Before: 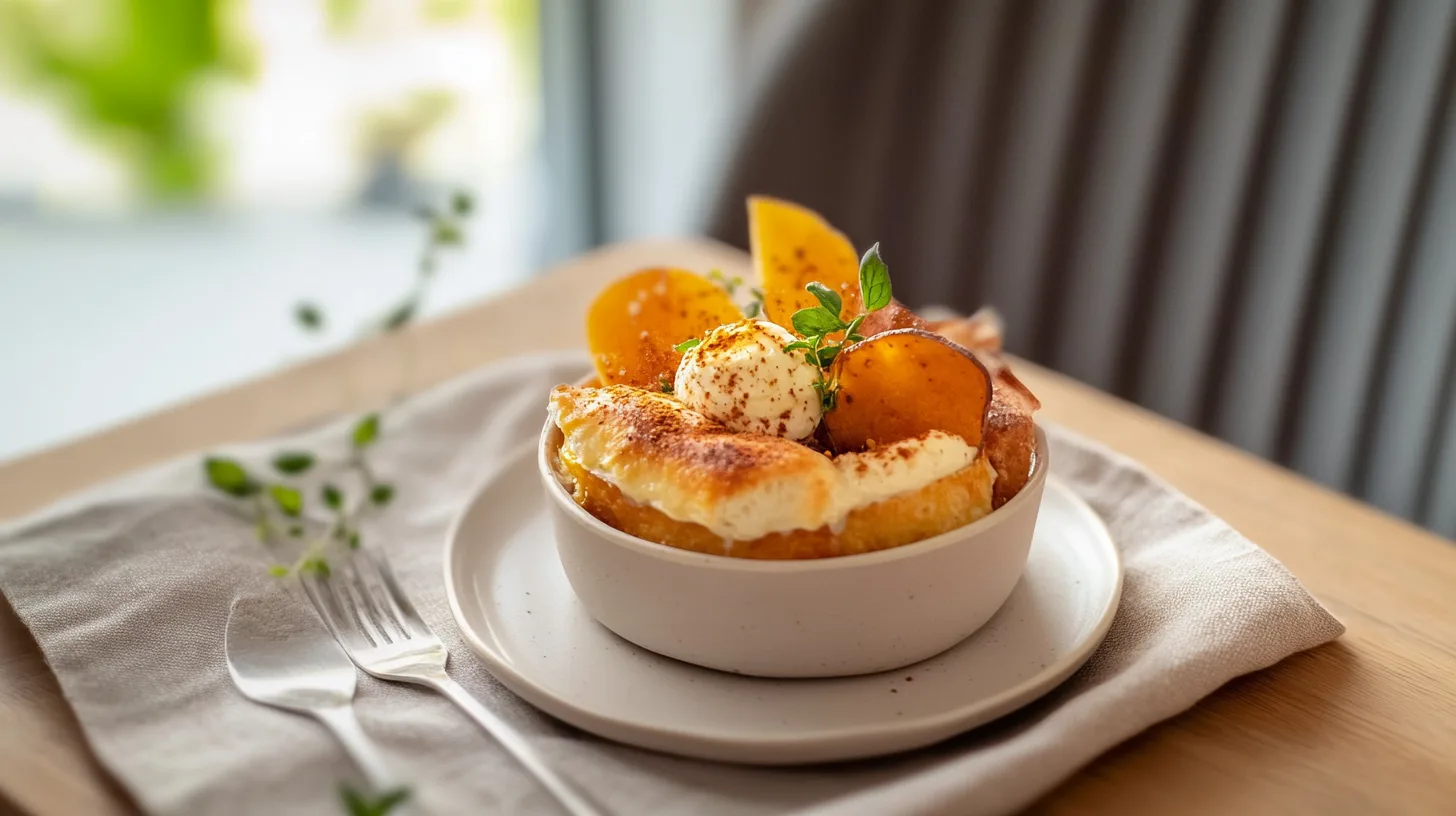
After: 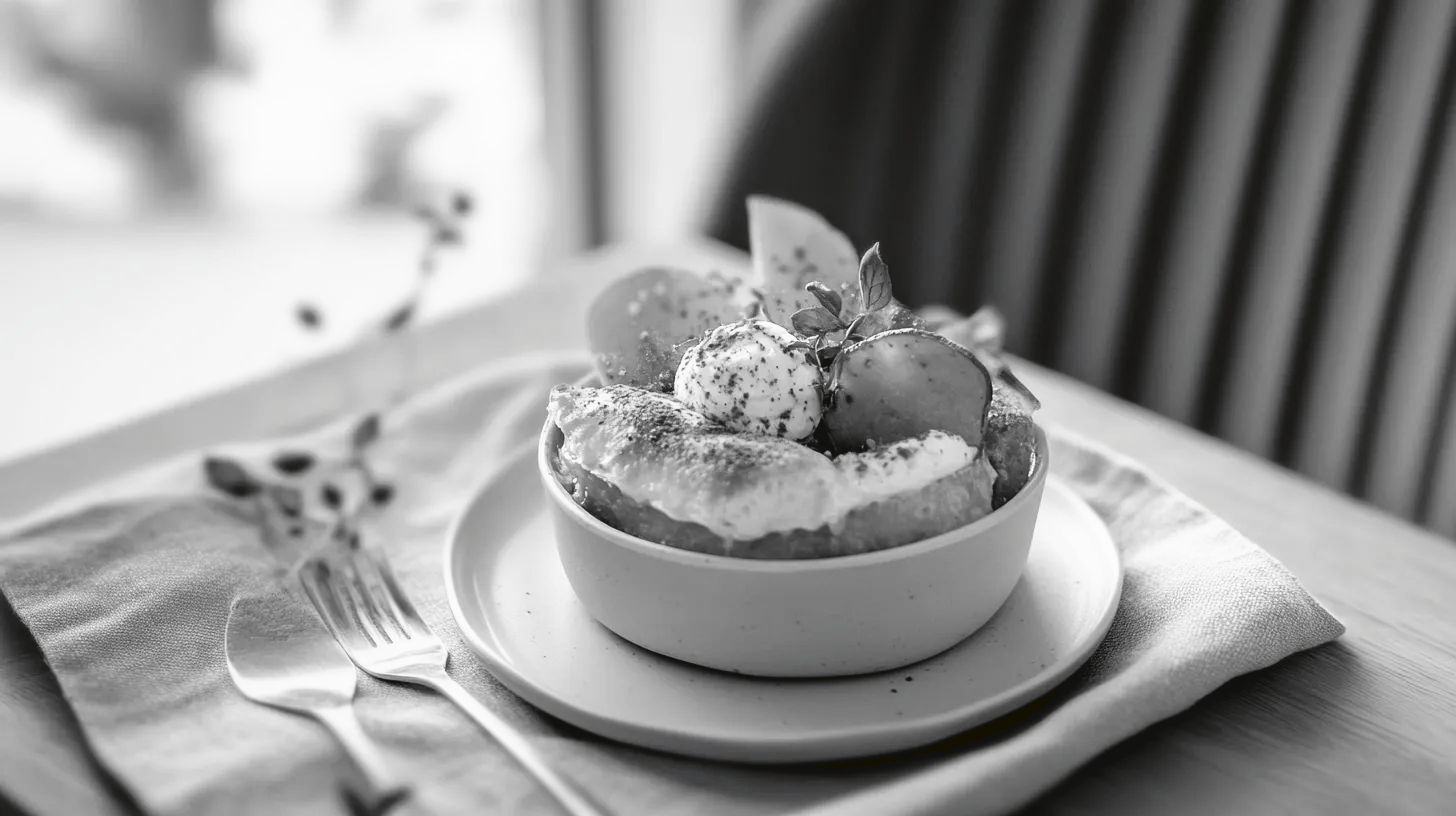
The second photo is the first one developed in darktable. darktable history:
tone curve: curves: ch0 [(0, 0) (0.003, 0.047) (0.011, 0.047) (0.025, 0.047) (0.044, 0.049) (0.069, 0.051) (0.1, 0.062) (0.136, 0.086) (0.177, 0.125) (0.224, 0.178) (0.277, 0.246) (0.335, 0.324) (0.399, 0.407) (0.468, 0.48) (0.543, 0.57) (0.623, 0.675) (0.709, 0.772) (0.801, 0.876) (0.898, 0.963) (1, 1)], preserve colors none
color look up table: target L [93.75, 90.94, 84.2, 85.27, 78.43, 70.23, 47.64, 49.64, 42.78, 30.01, 17.06, 200.09, 81.69, 79.52, 71.47, 70.73, 61.96, 59.92, 54.76, 59.41, 36.85, 24.42, 23.22, 21.4, 96.54, 88.12, 87.41, 78.43, 66.62, 74.05, 67.37, 81.33, 66.62, 52.41, 49.9, 73.31, 38.24, 33.74, 7.247, 16.59, 89.53, 85.27, 78.43, 79.52, 74.42, 59.15, 52.8, 45.09, 24.42], target a [-0.003, -0.003, 0, -0.002, 0, 0.001, 0, 0, 0, 0.001, 0, 0, 0.001, 0.001, 0, 0.001, 0.001, 0.001, 0, 0.001, 0.001, 0, 0.001, 0.001, -0.002, 0 ×9, 0.001, 0, 0, 0.001, -0.359, 0, -0.003, -0.002, 0, 0.001, 0, 0.001, 0, 0.001, 0], target b [0.025, 0.025, 0.002, 0.024, 0.002, -0.005, 0, 0, 0, -0.004, -0.001, 0, 0.001, -0.006, 0.001, -0.005, -0.005, -0.005, 0, -0.005, -0.004, -0.001, -0.004, -0.004, 0.025, 0.001, 0.001, 0.002, 0.001, 0.001, 0.001, 0.002, 0.001, 0, -0.005, 0.001, 0, -0.004, 4.428, -0.002, 0.025, 0.024, 0.002, -0.006, 0.001, -0.005, 0, -0.004, -0.001], num patches 49
